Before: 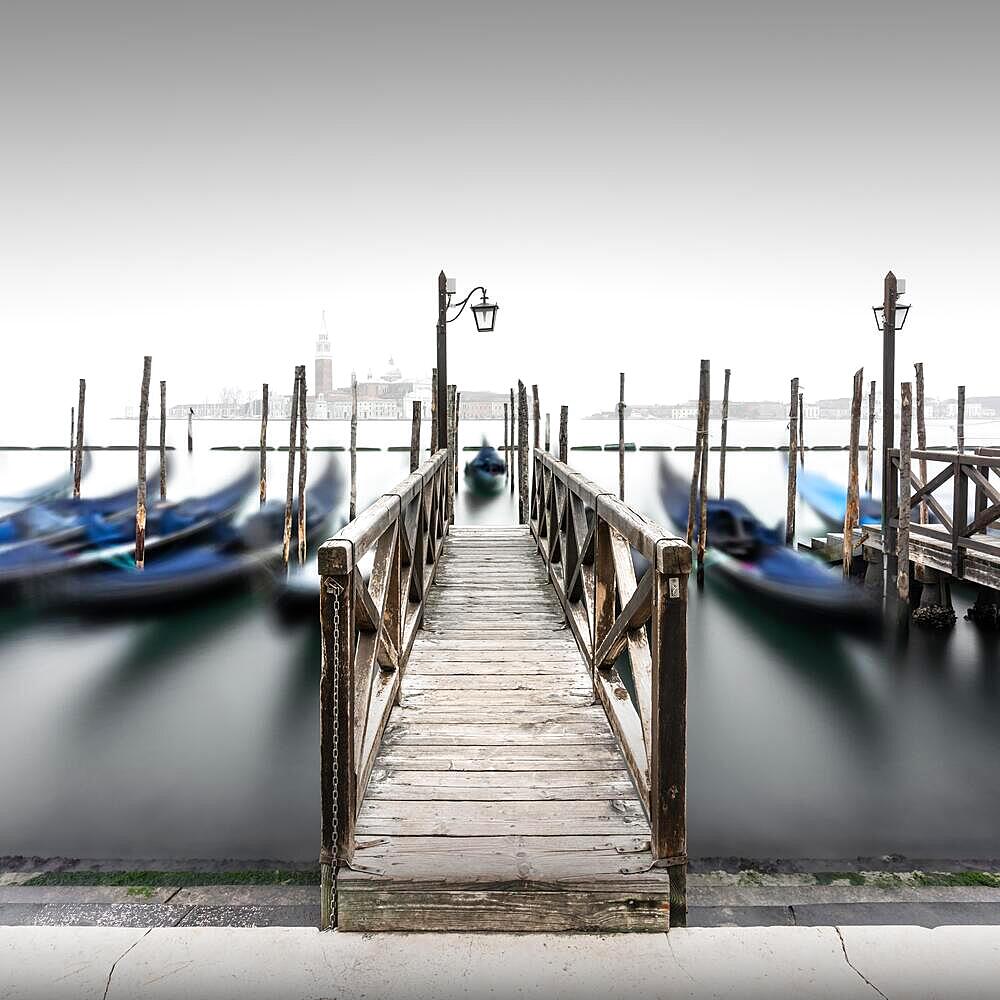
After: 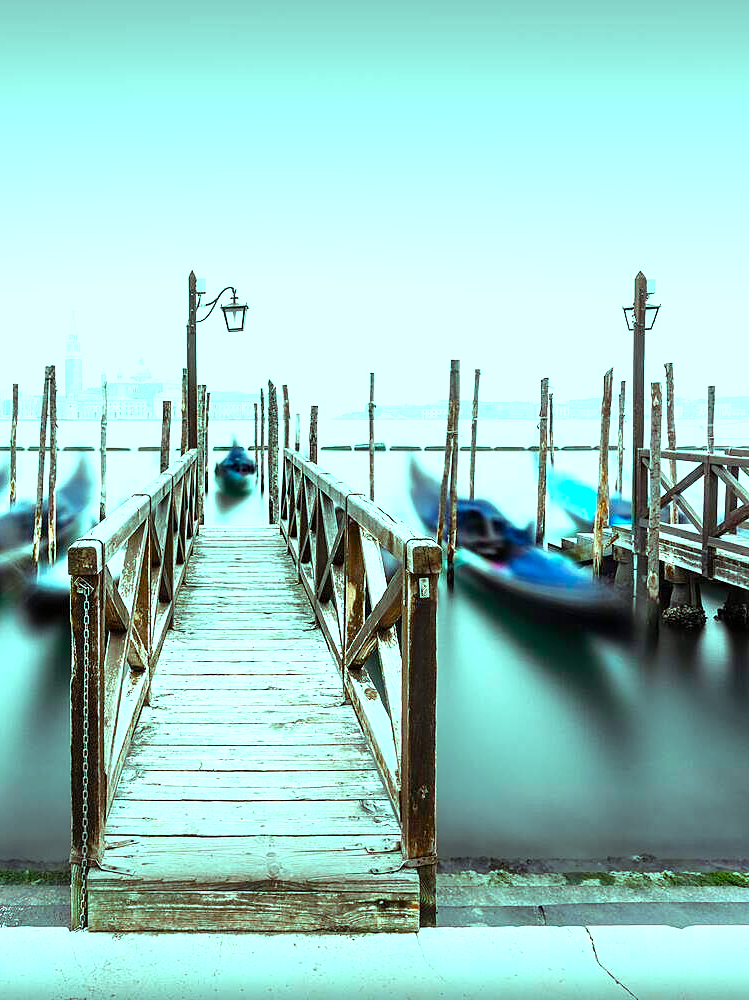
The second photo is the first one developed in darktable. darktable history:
exposure: black level correction 0, exposure 0.692 EV, compensate exposure bias true, compensate highlight preservation false
crop and rotate: left 25.02%
color balance rgb: power › chroma 0.247%, power › hue 60.2°, highlights gain › chroma 7.595%, highlights gain › hue 182.13°, perceptual saturation grading › global saturation 20%, perceptual saturation grading › highlights -25.009%, perceptual saturation grading › shadows 24.271%, global vibrance 26.36%, contrast 6.957%
